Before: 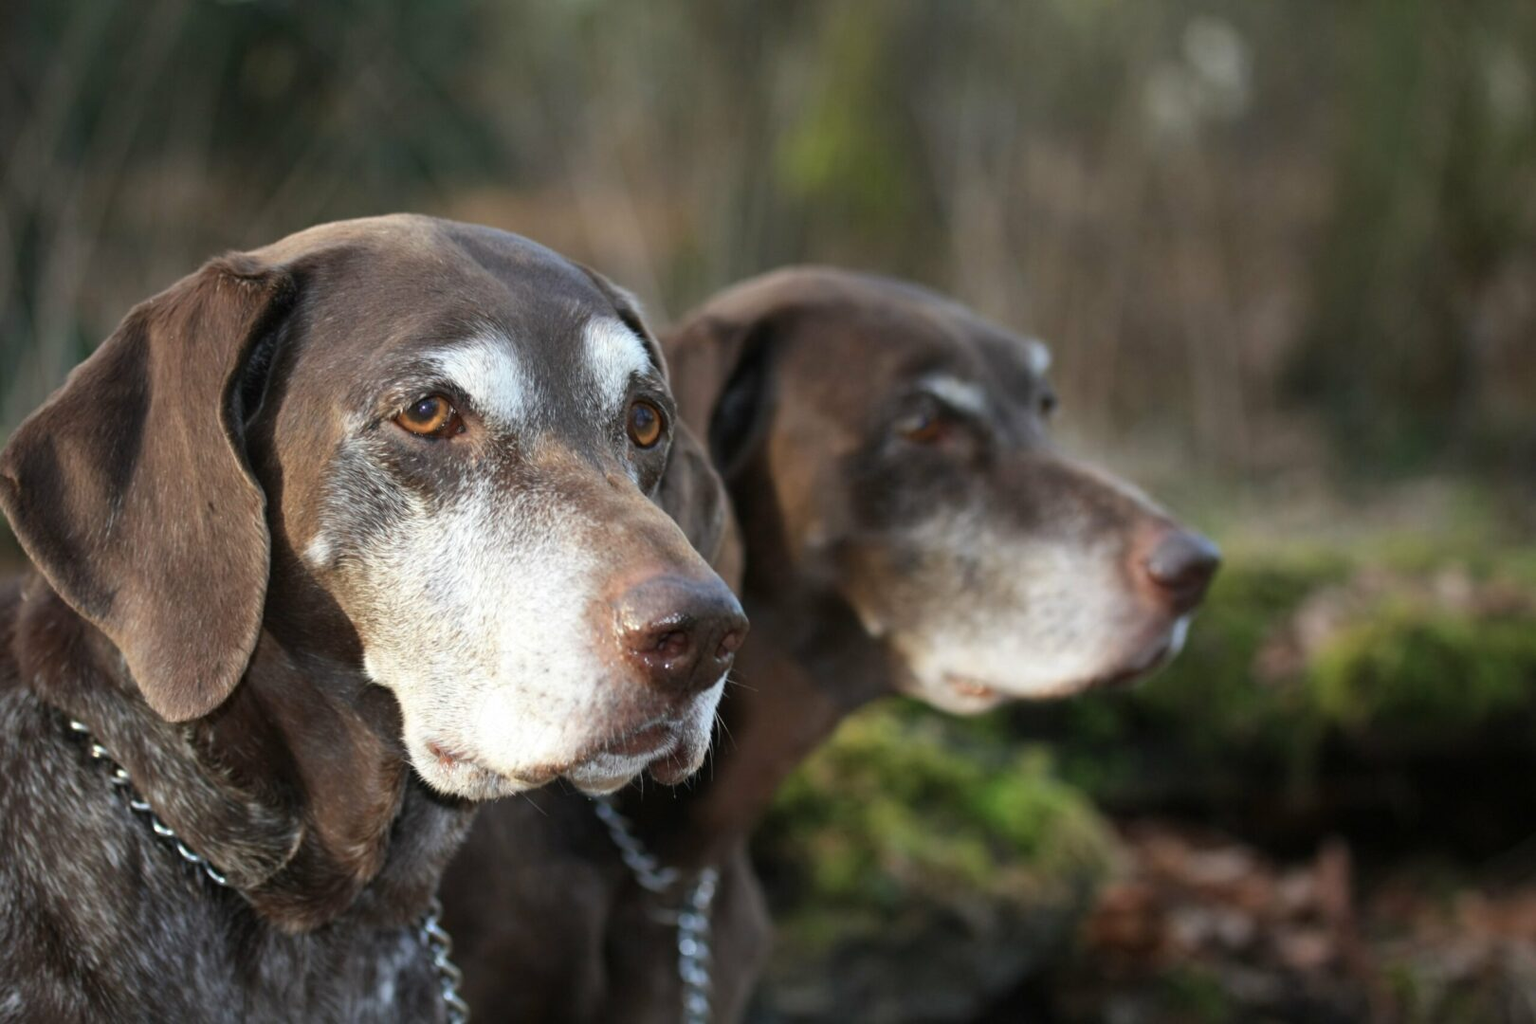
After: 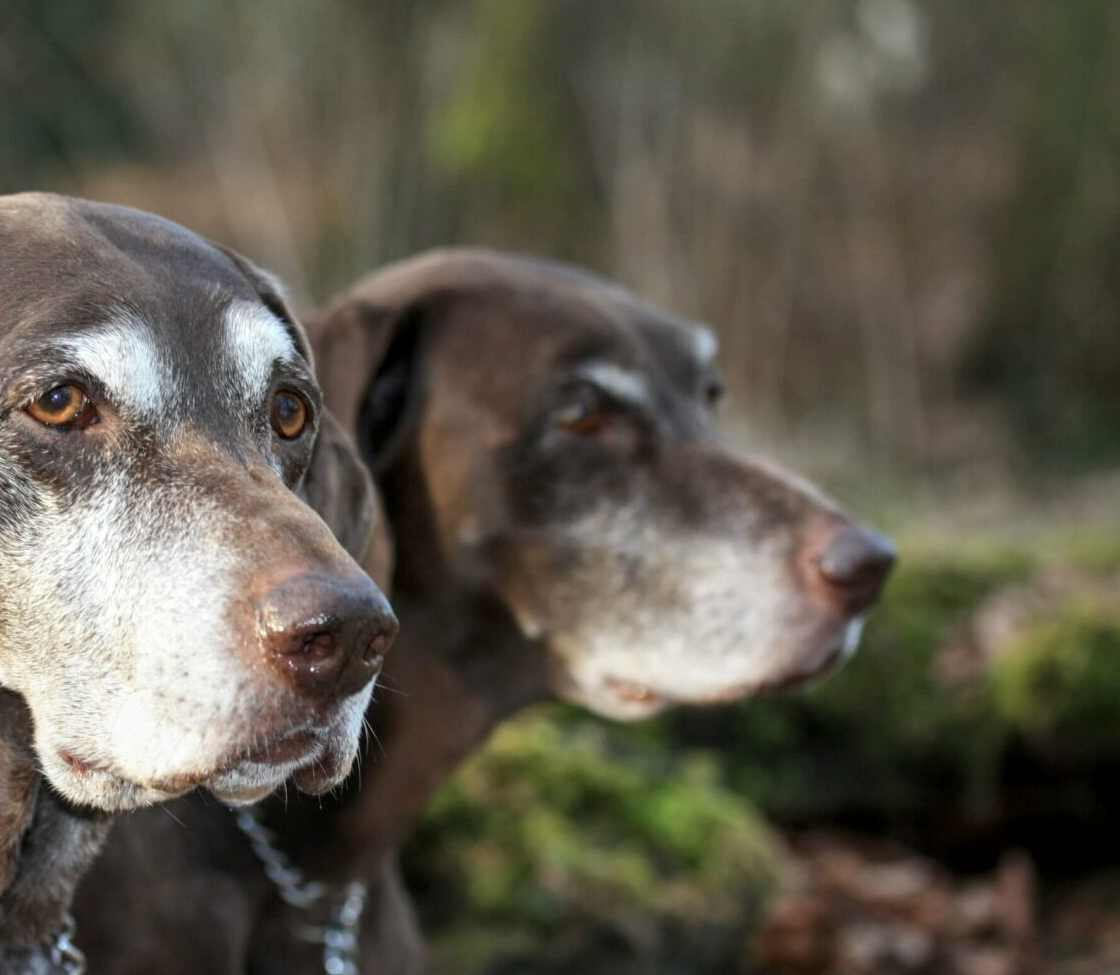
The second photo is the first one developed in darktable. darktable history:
crop and rotate: left 24.14%, top 3.06%, right 6.671%, bottom 6.635%
local contrast: on, module defaults
